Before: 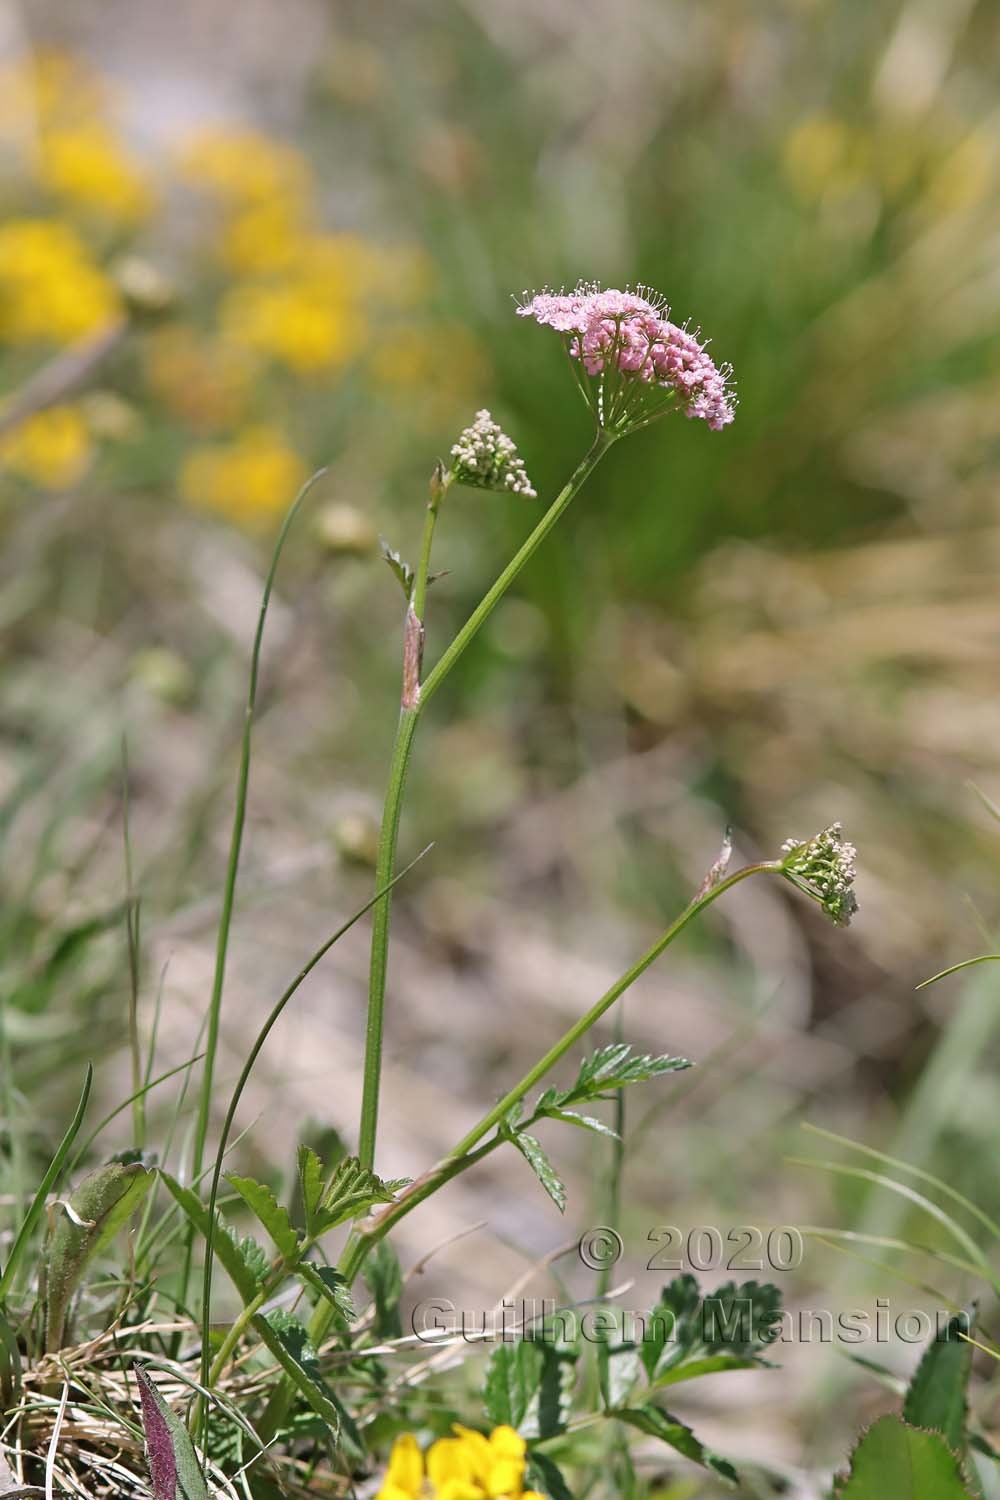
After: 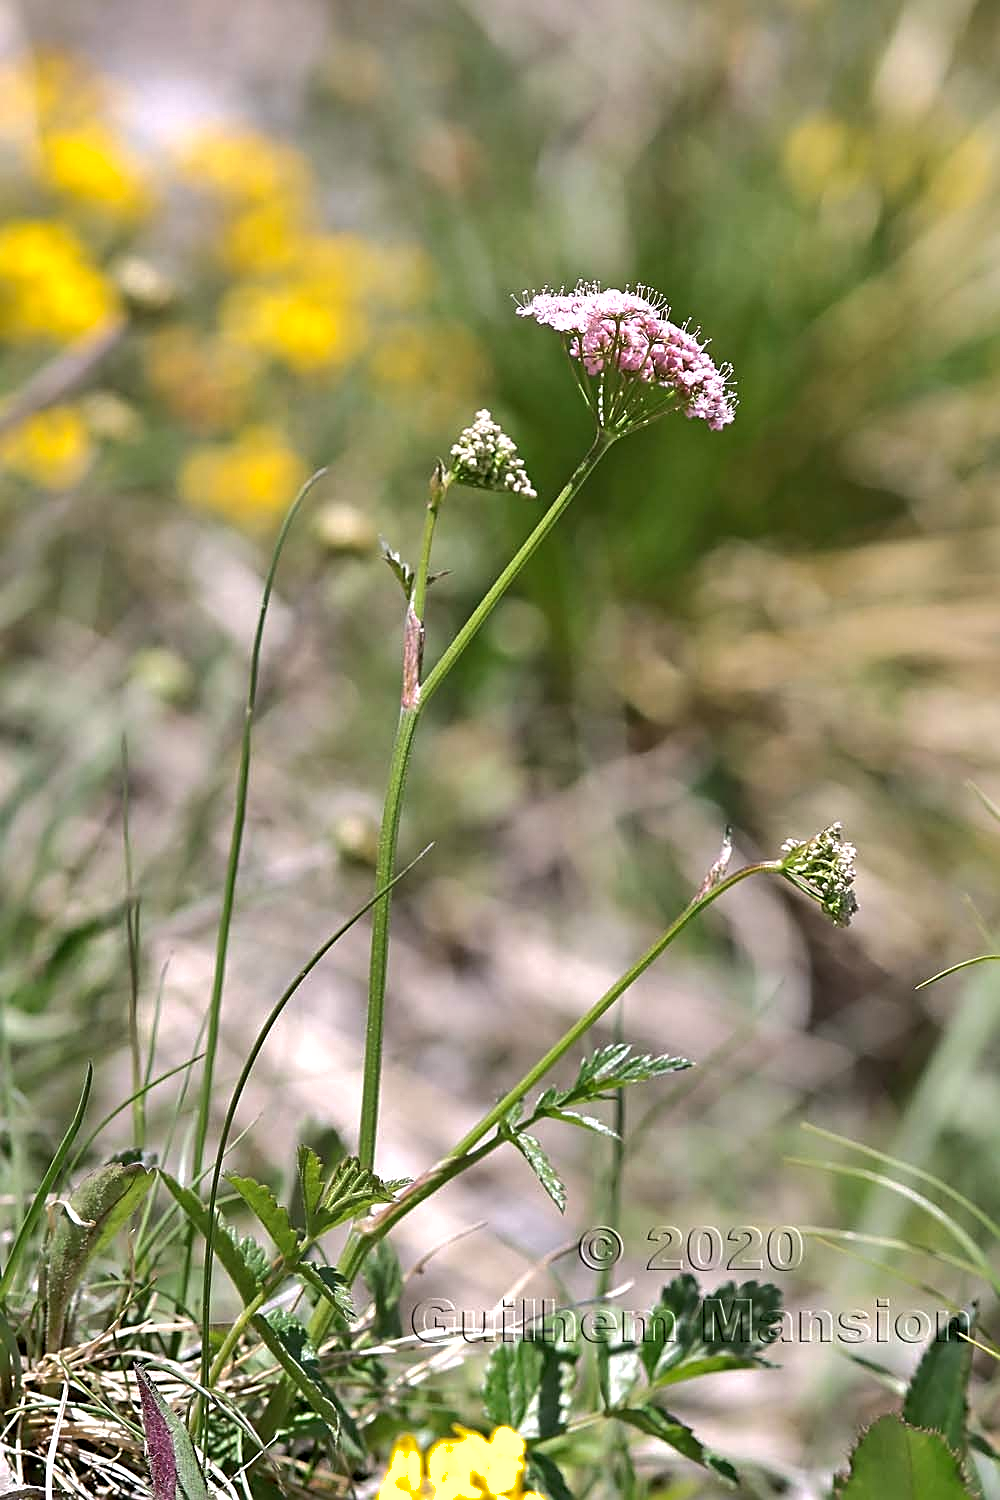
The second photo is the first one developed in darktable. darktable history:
white balance: red 1.004, blue 1.024
exposure: black level correction 0.005, exposure 0.001 EV, compensate highlight preservation false
sharpen: on, module defaults
tone equalizer: -8 EV -0.75 EV, -7 EV -0.7 EV, -6 EV -0.6 EV, -5 EV -0.4 EV, -3 EV 0.4 EV, -2 EV 0.6 EV, -1 EV 0.7 EV, +0 EV 0.75 EV, edges refinement/feathering 500, mask exposure compensation -1.57 EV, preserve details no
shadows and highlights: on, module defaults
contrast brightness saturation: contrast 0.01, saturation -0.05
